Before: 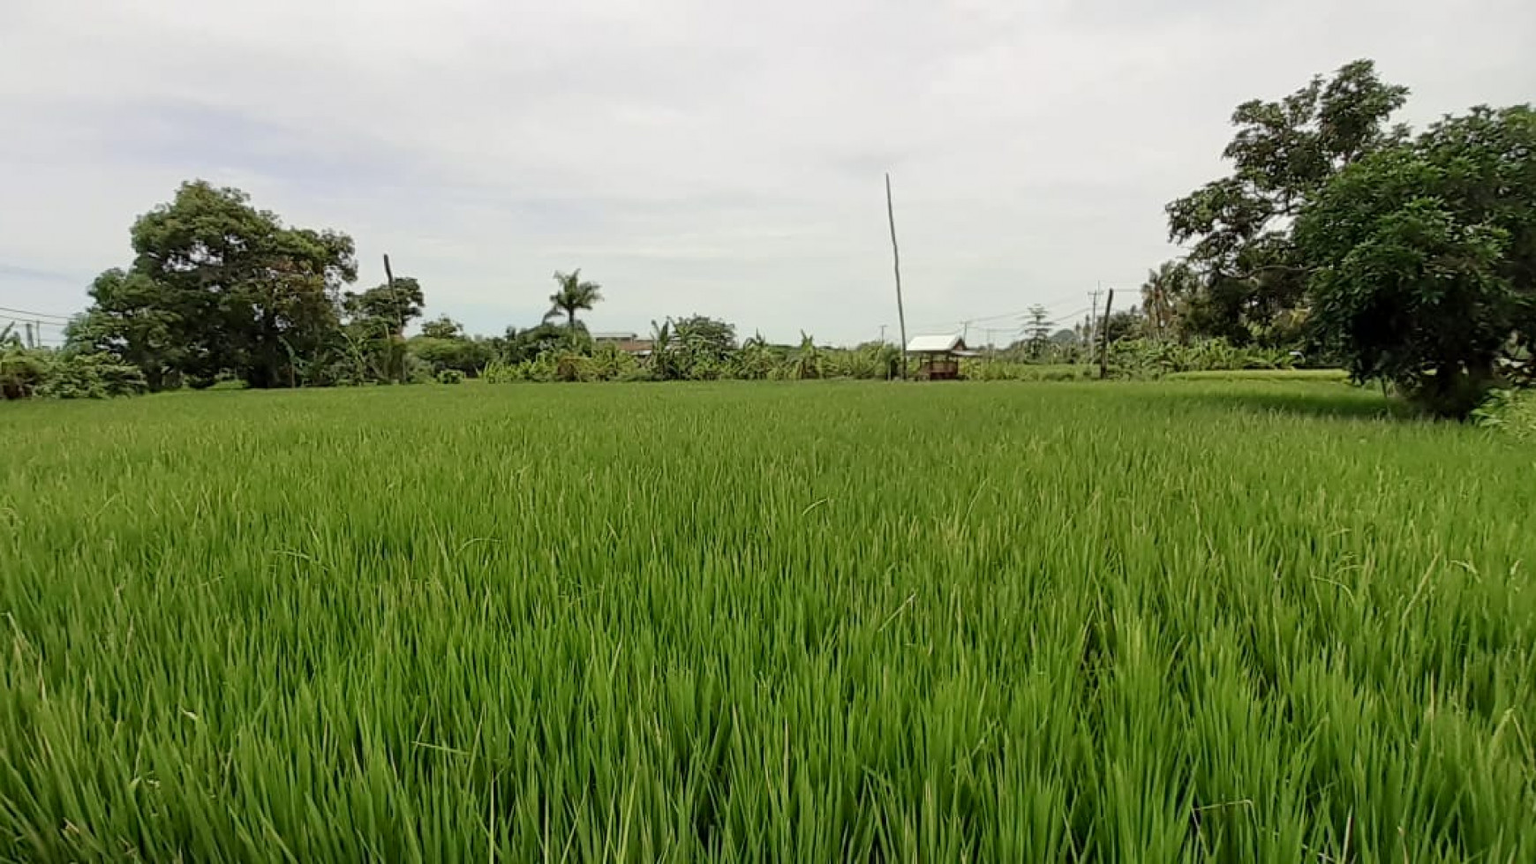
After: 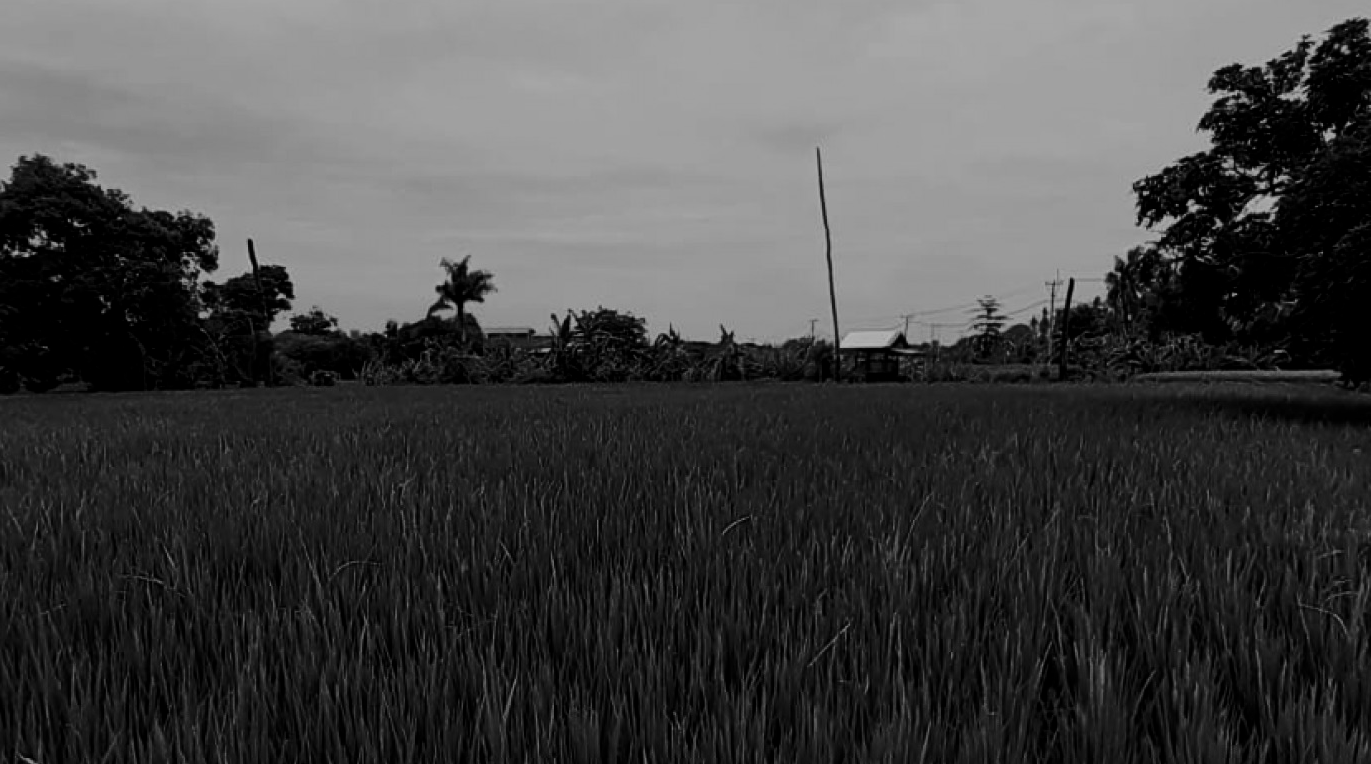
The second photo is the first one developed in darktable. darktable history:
color balance rgb: perceptual saturation grading › highlights -31.88%, perceptual saturation grading › mid-tones 5.8%, perceptual saturation grading › shadows 18.12%, perceptual brilliance grading › highlights 3.62%, perceptual brilliance grading › mid-tones -18.12%, perceptual brilliance grading › shadows -41.3%
filmic rgb: black relative exposure -7.65 EV, white relative exposure 4.56 EV, hardness 3.61
contrast brightness saturation: brightness -0.52
crop and rotate: left 10.77%, top 5.1%, right 10.41%, bottom 16.76%
monochrome: on, module defaults
